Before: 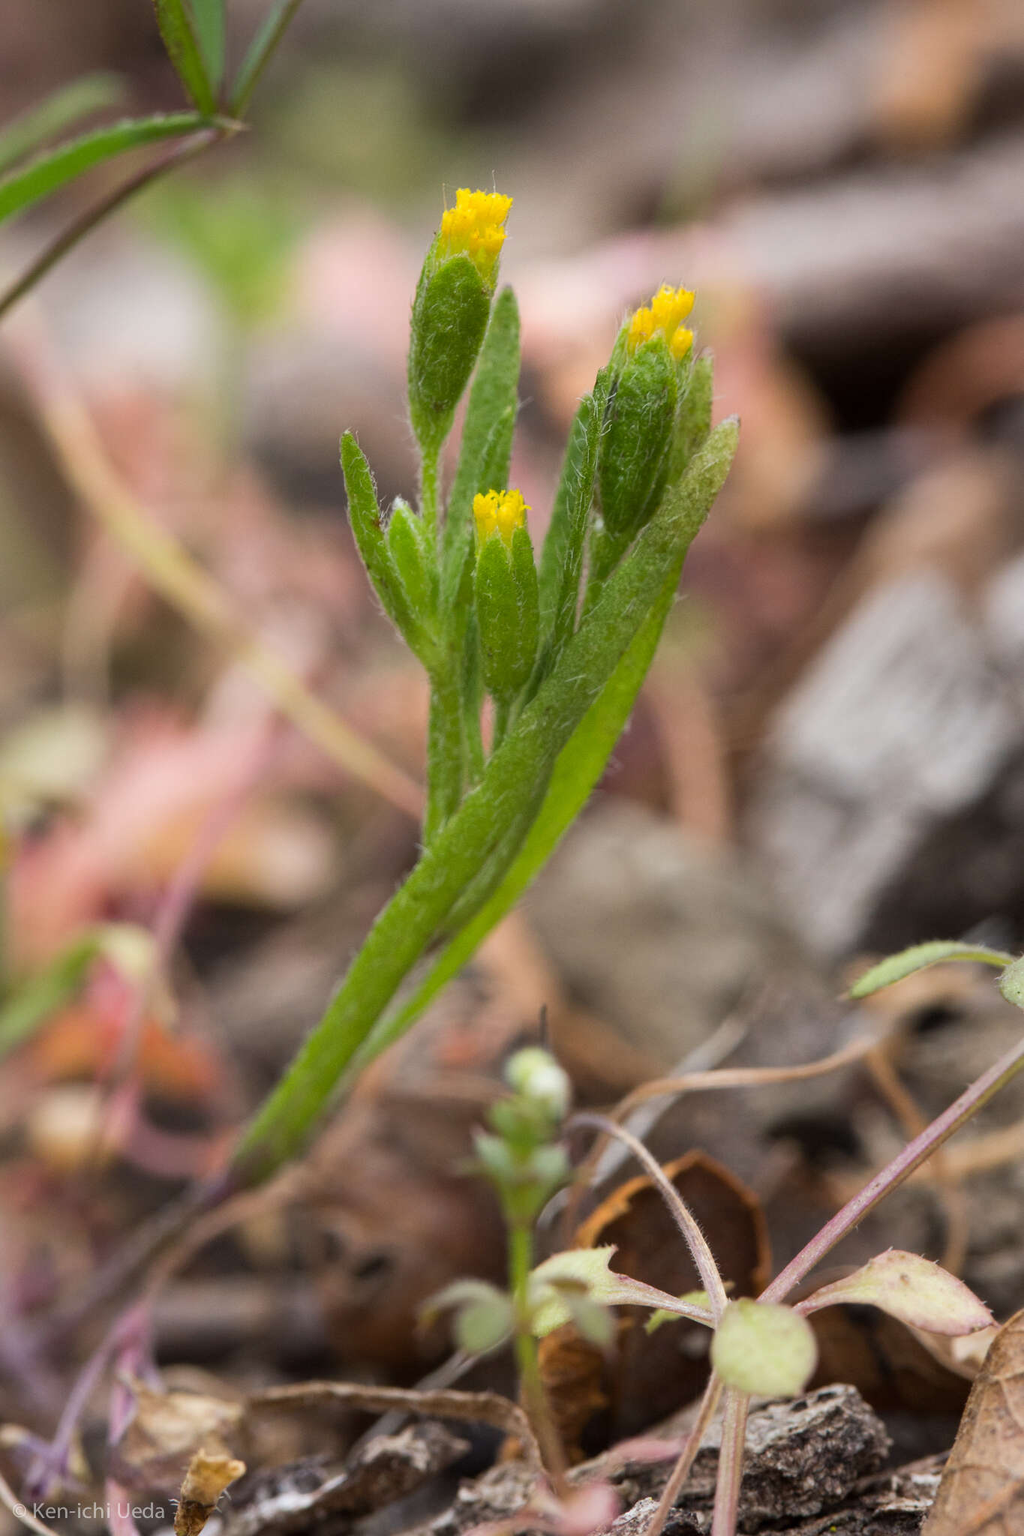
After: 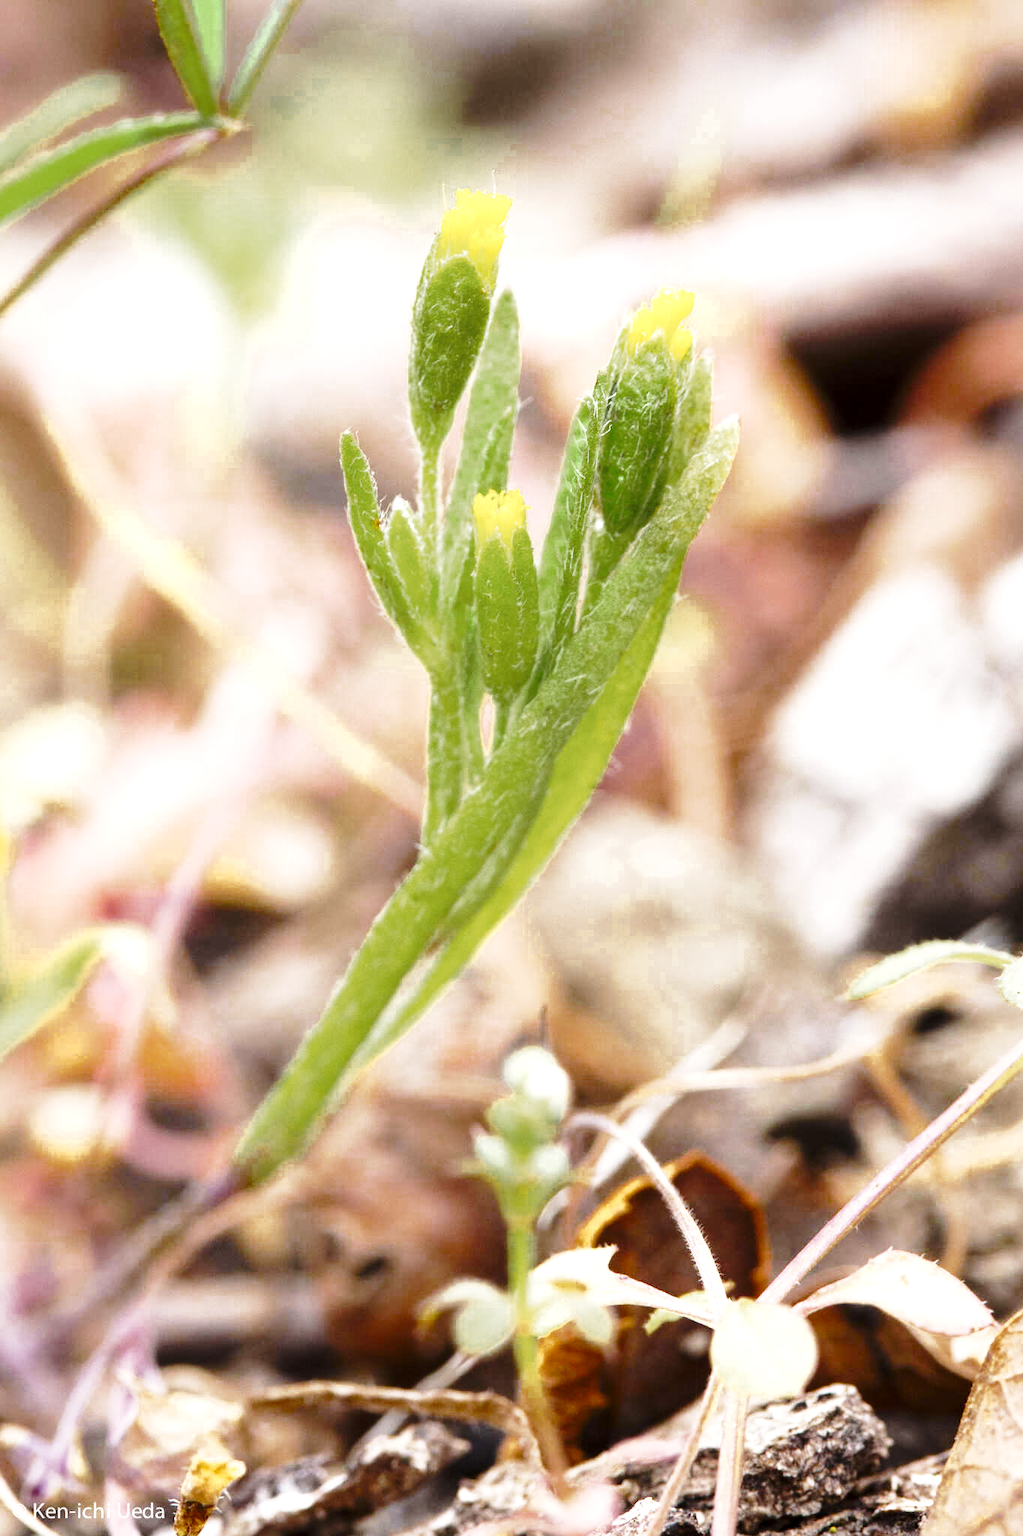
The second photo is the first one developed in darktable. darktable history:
base curve: curves: ch0 [(0, 0) (0.028, 0.03) (0.121, 0.232) (0.46, 0.748) (0.859, 0.968) (1, 1)], preserve colors none
exposure: black level correction 0.001, exposure 0.967 EV, compensate exposure bias true, compensate highlight preservation false
color zones: curves: ch0 [(0.11, 0.396) (0.195, 0.36) (0.25, 0.5) (0.303, 0.412) (0.357, 0.544) (0.75, 0.5) (0.967, 0.328)]; ch1 [(0, 0.468) (0.112, 0.512) (0.202, 0.6) (0.25, 0.5) (0.307, 0.352) (0.357, 0.544) (0.75, 0.5) (0.963, 0.524)]
tone equalizer: -8 EV -0.383 EV, -7 EV -0.359 EV, -6 EV -0.371 EV, -5 EV -0.218 EV, -3 EV 0.206 EV, -2 EV 0.311 EV, -1 EV 0.388 EV, +0 EV 0.398 EV, smoothing diameter 2.02%, edges refinement/feathering 20.3, mask exposure compensation -1.57 EV, filter diffusion 5
